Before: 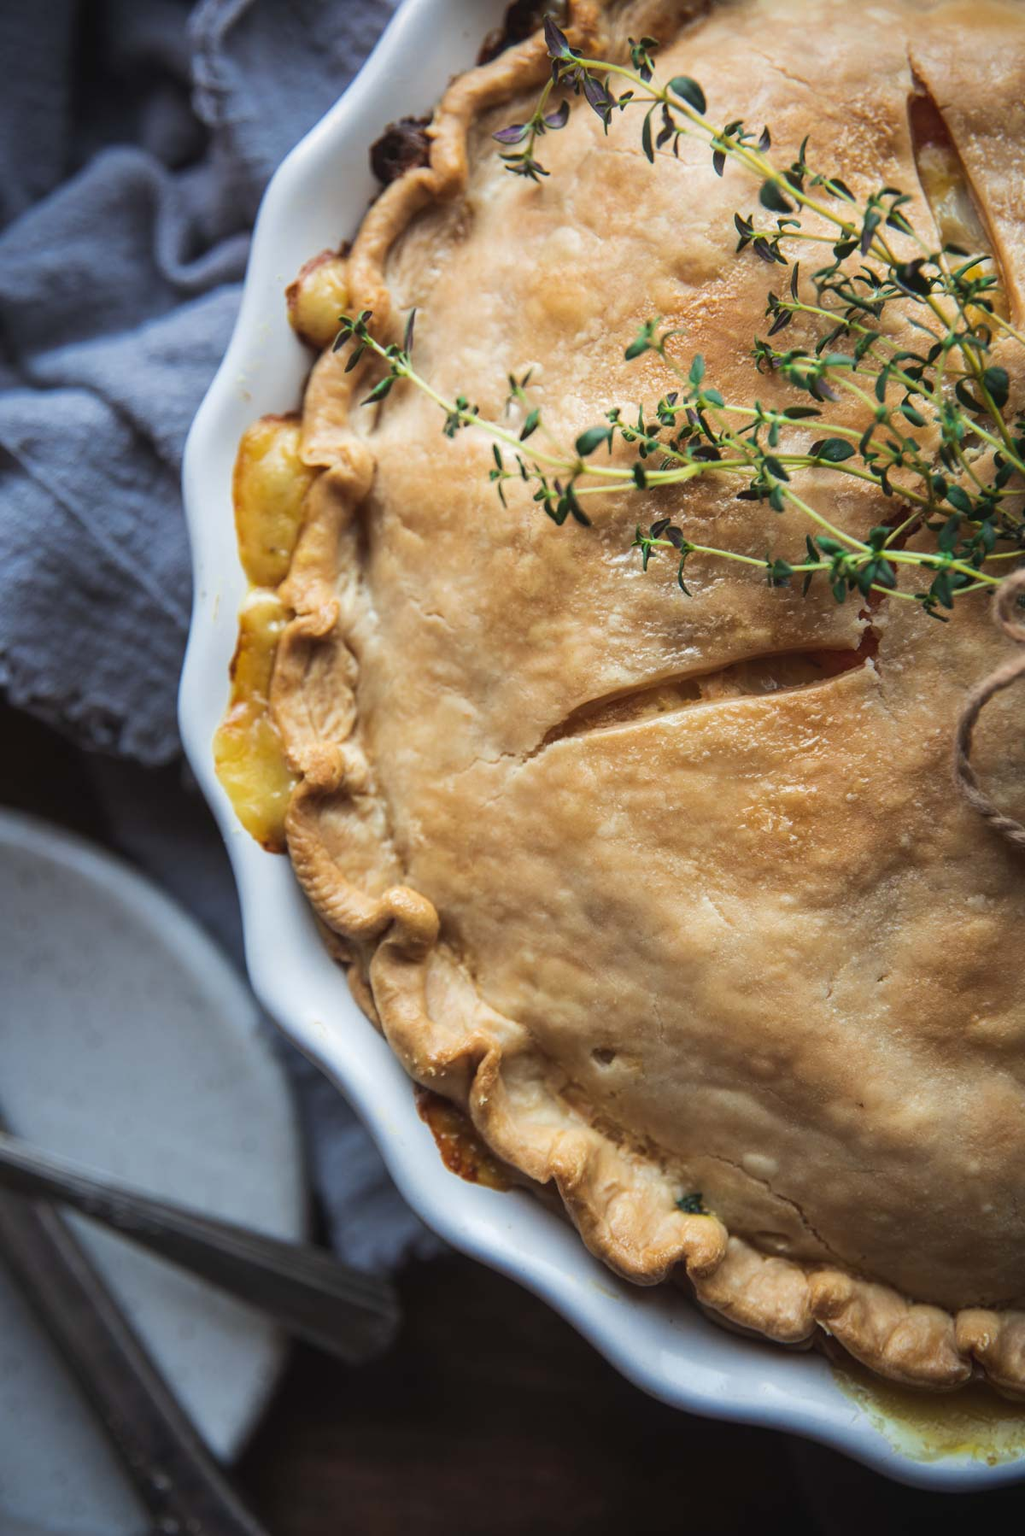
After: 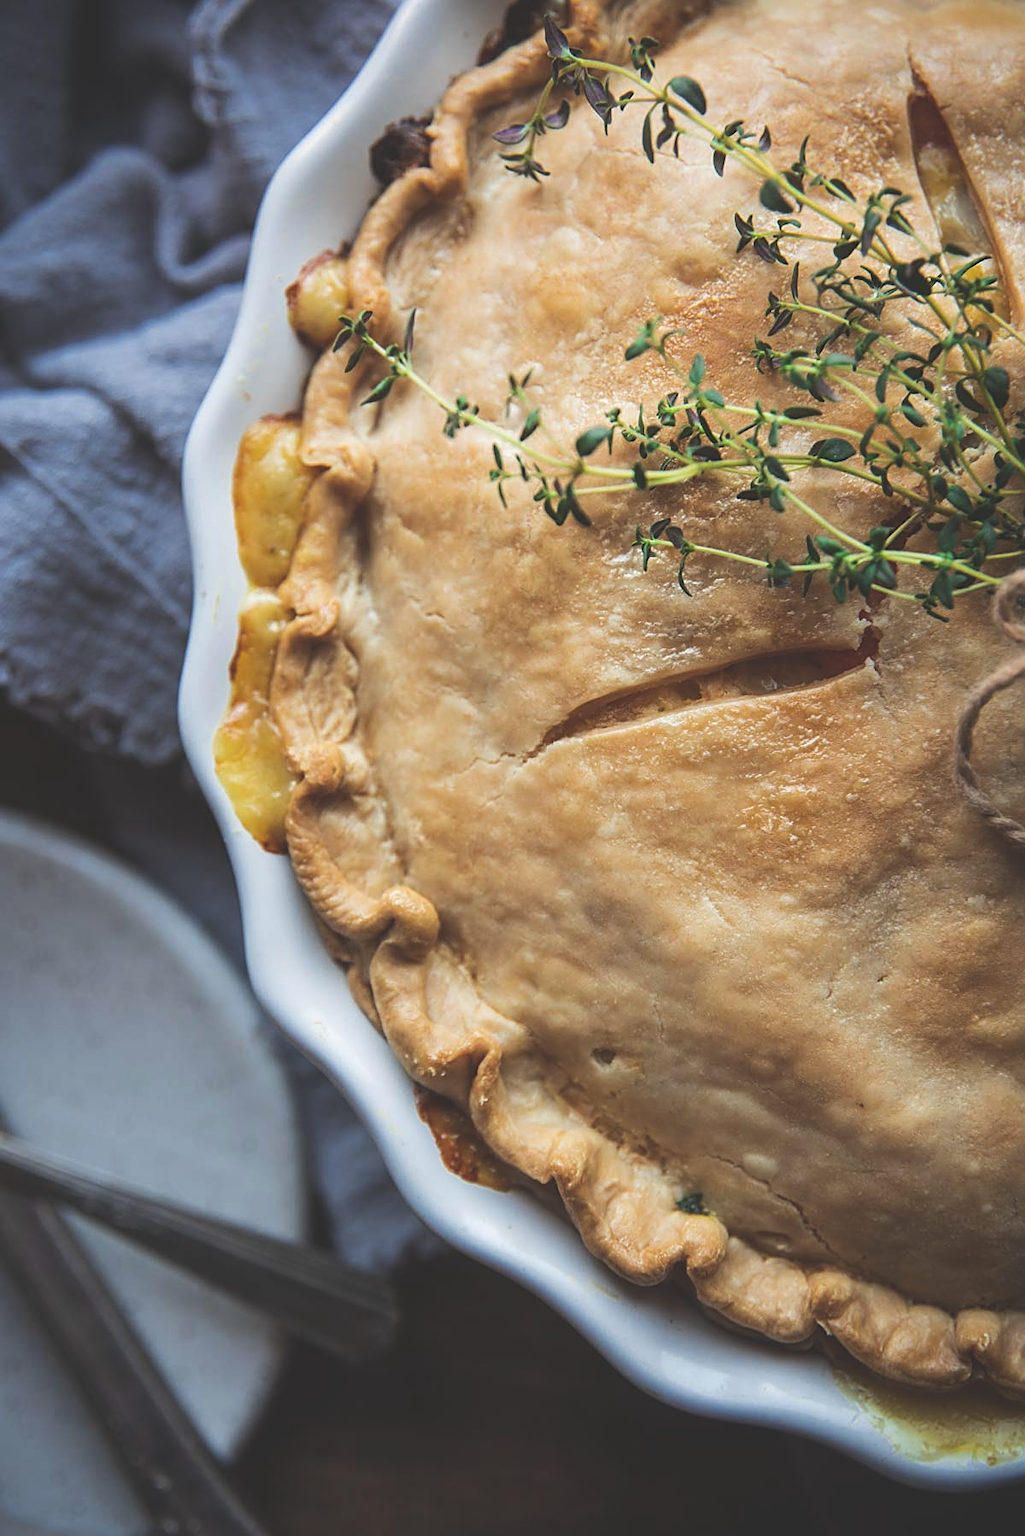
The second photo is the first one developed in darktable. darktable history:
exposure: black level correction -0.022, exposure -0.033 EV, compensate highlight preservation false
sharpen: on, module defaults
